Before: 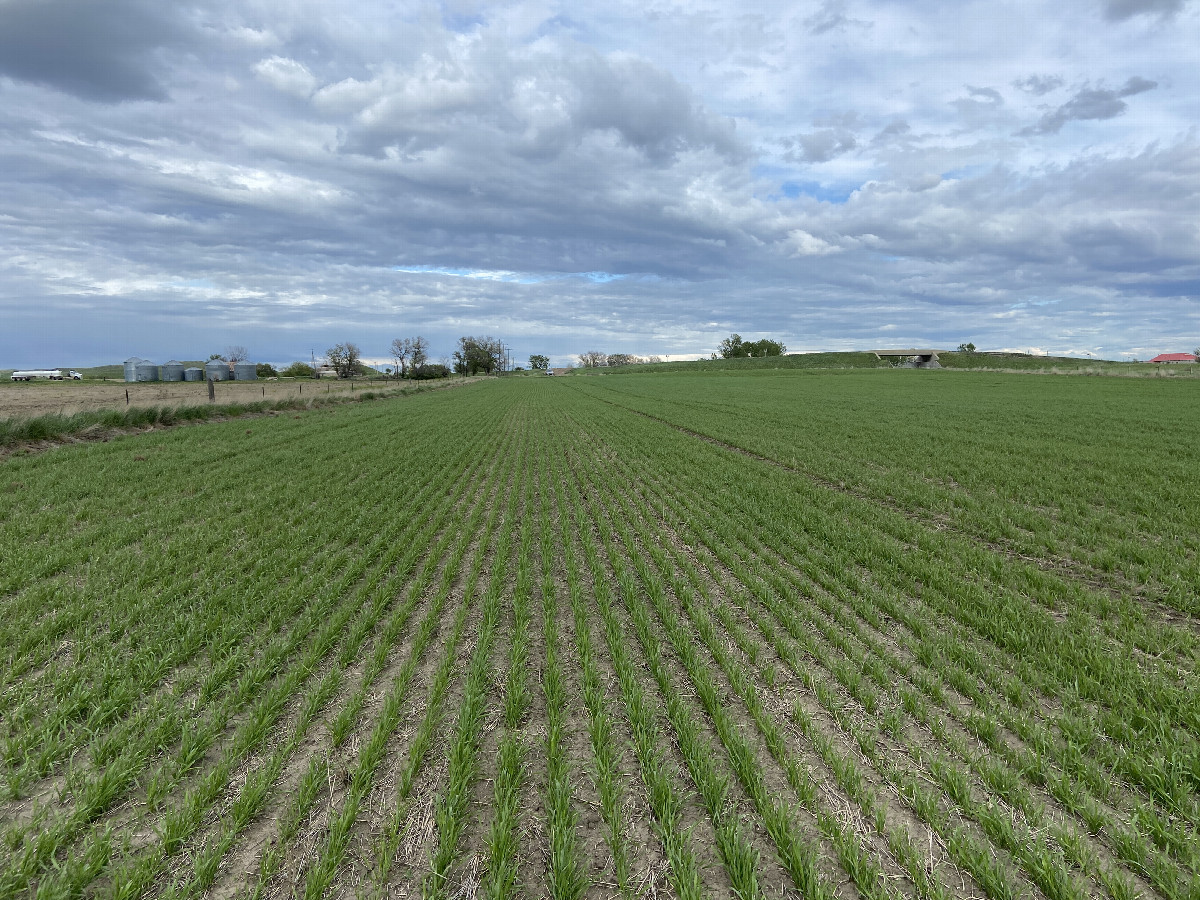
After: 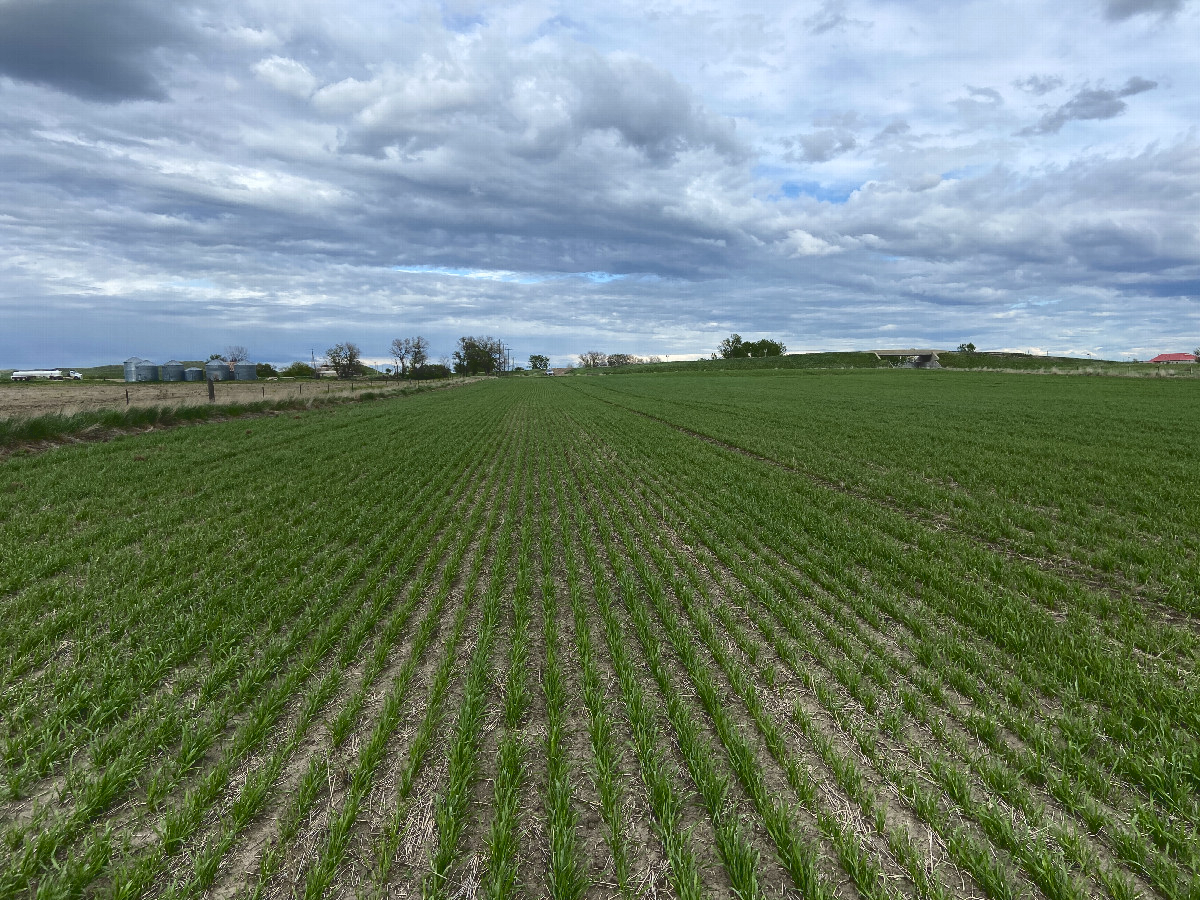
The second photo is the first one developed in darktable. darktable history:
tone curve: curves: ch0 [(0, 0.129) (0.187, 0.207) (0.729, 0.789) (1, 1)], color space Lab, independent channels, preserve colors none
contrast brightness saturation: contrast 0.068, brightness -0.135, saturation 0.05
